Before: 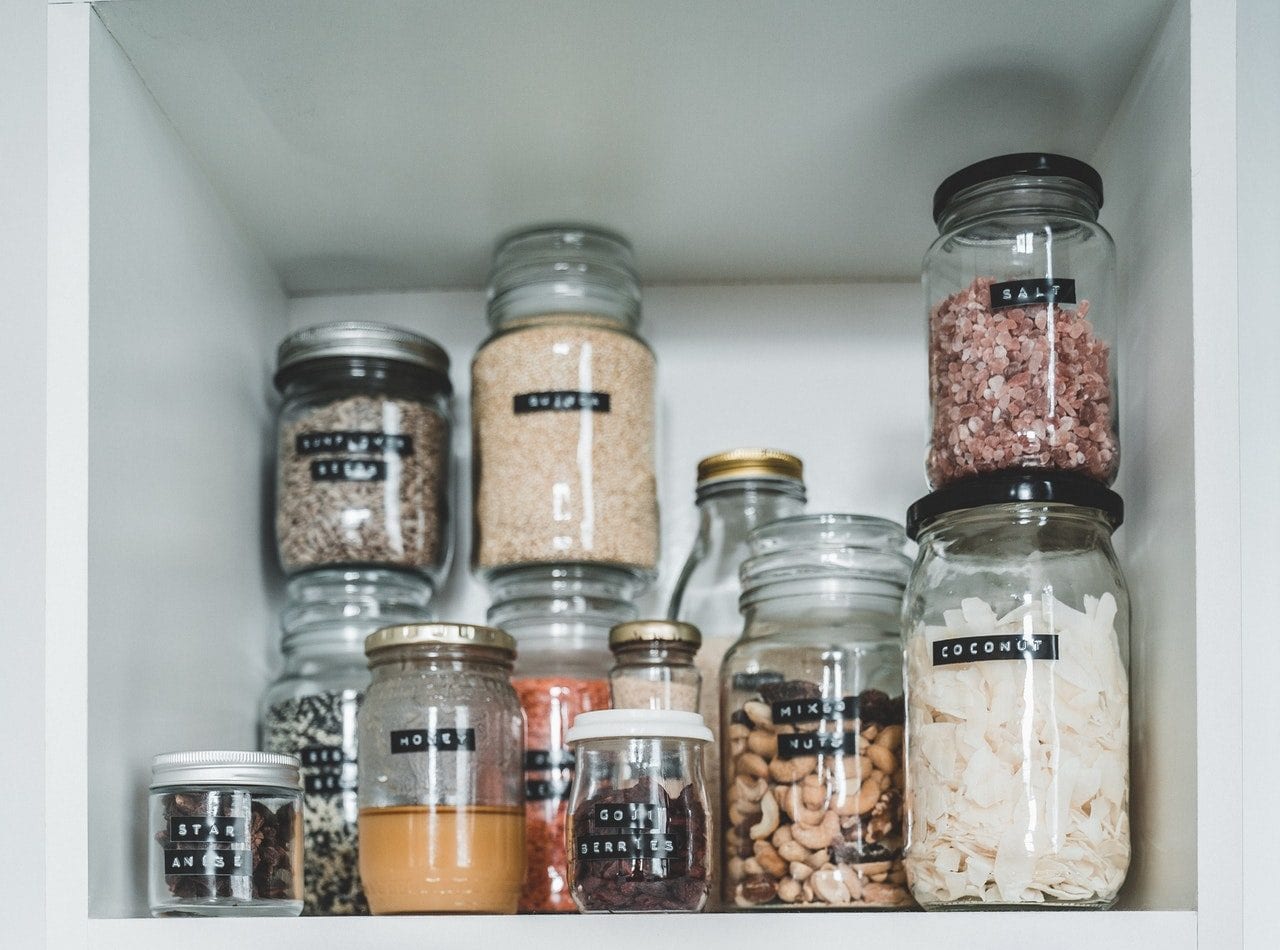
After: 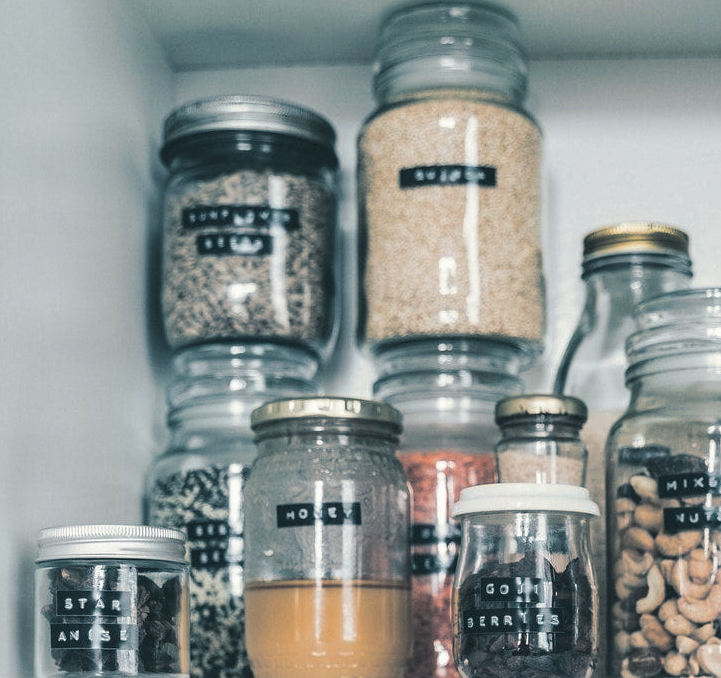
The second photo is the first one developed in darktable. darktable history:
split-toning: shadows › hue 205.2°, shadows › saturation 0.43, highlights › hue 54°, highlights › saturation 0.54
crop: left 8.966%, top 23.852%, right 34.699%, bottom 4.703%
